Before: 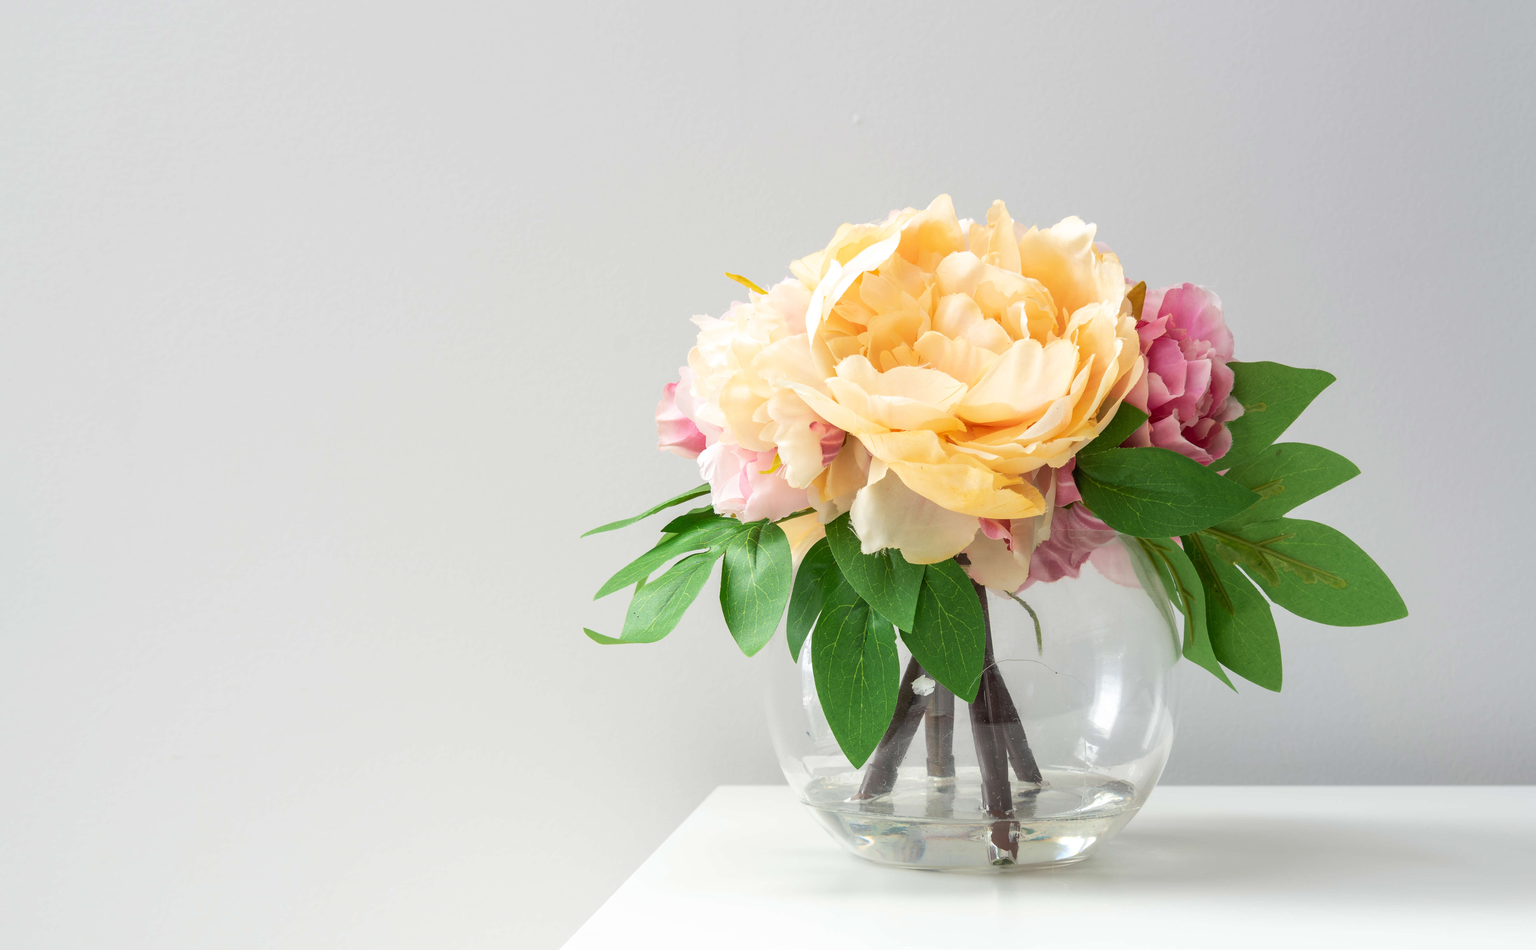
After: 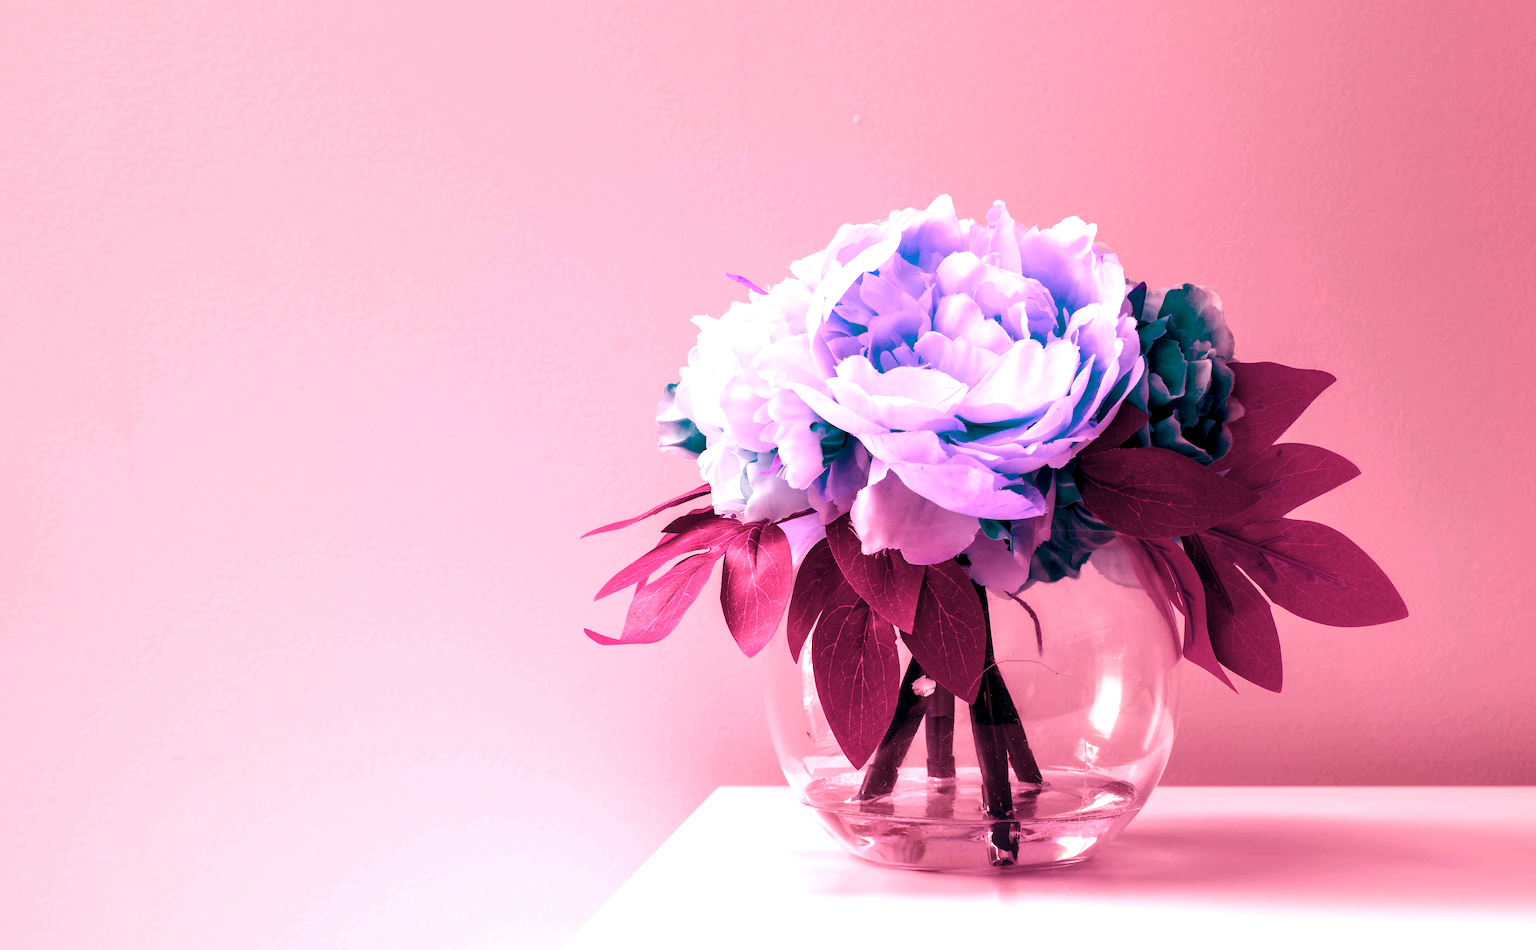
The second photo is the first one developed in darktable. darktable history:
color balance rgb: shadows lift › luminance -18.76%, shadows lift › chroma 35.44%, power › luminance -3.76%, power › hue 142.17°, highlights gain › chroma 7.5%, highlights gain › hue 184.75°, global offset › luminance -0.52%, global offset › chroma 0.91%, global offset › hue 173.36°, shadows fall-off 300%, white fulcrum 2 EV, highlights fall-off 300%, linear chroma grading › shadows 17.19%, linear chroma grading › highlights 61.12%, linear chroma grading › global chroma 50%, hue shift -150.52°, perceptual brilliance grading › global brilliance 12%, mask middle-gray fulcrum 100%, contrast gray fulcrum 38.43%, contrast 35.15%, saturation formula JzAzBz (2021)
contrast brightness saturation: contrast 0.1, saturation -0.36
